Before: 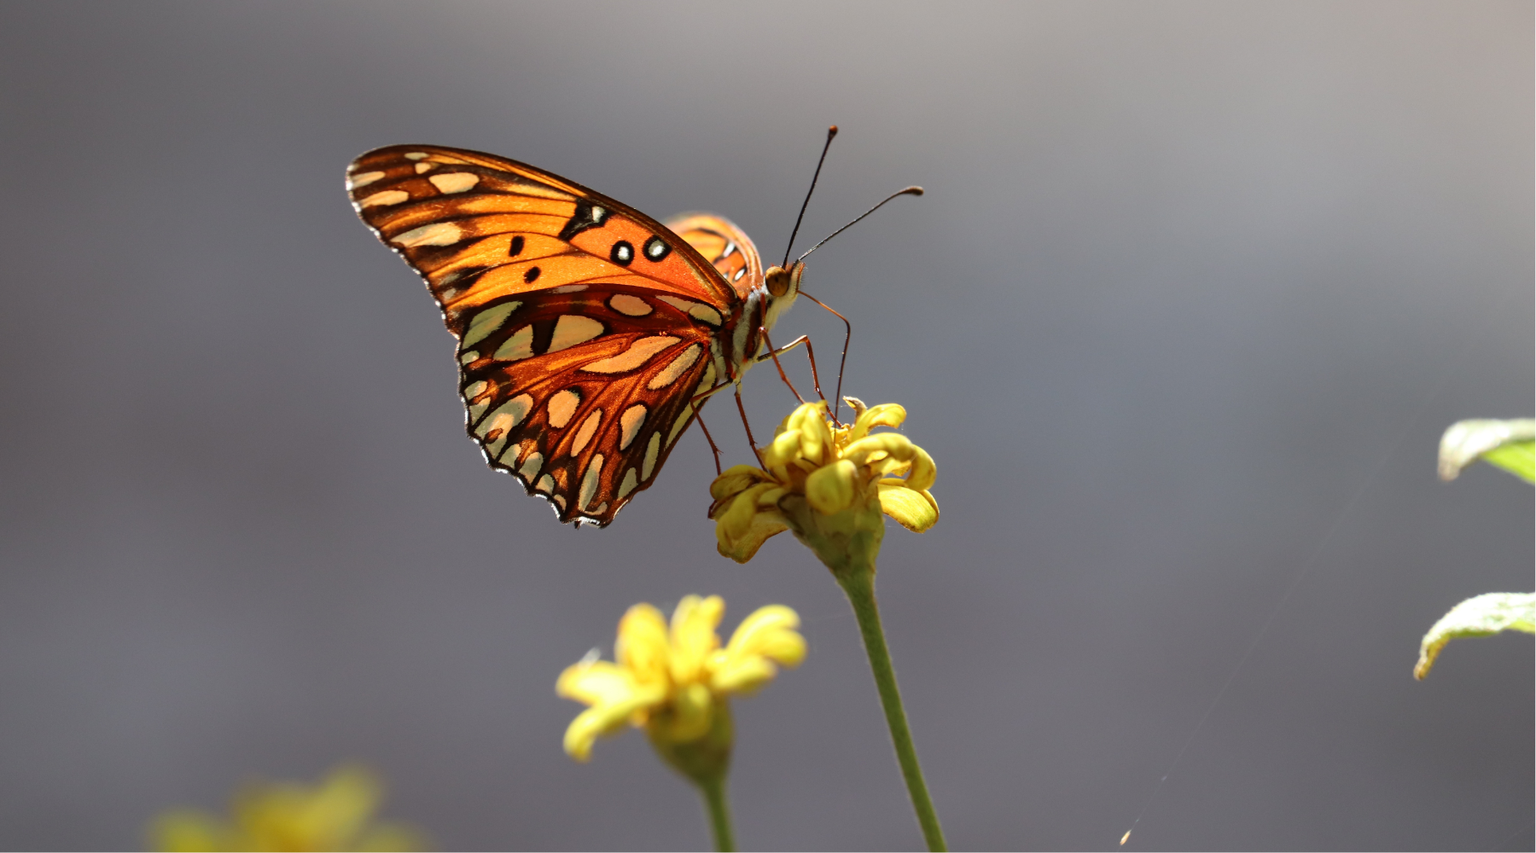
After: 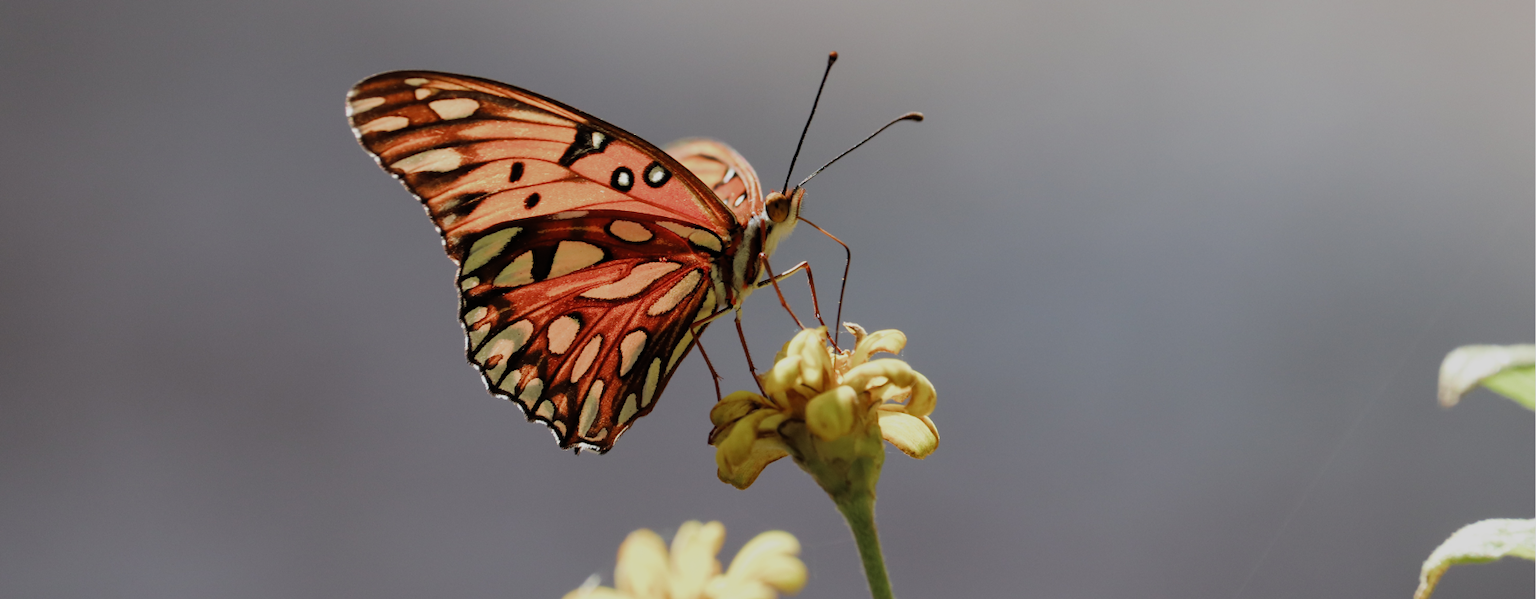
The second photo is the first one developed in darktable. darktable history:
filmic rgb: black relative exposure -8 EV, white relative exposure 3.83 EV, hardness 4.31, add noise in highlights 0.001, preserve chrominance max RGB, color science v3 (2019), use custom middle-gray values true, contrast in highlights soft
crop and rotate: top 8.711%, bottom 21.063%
